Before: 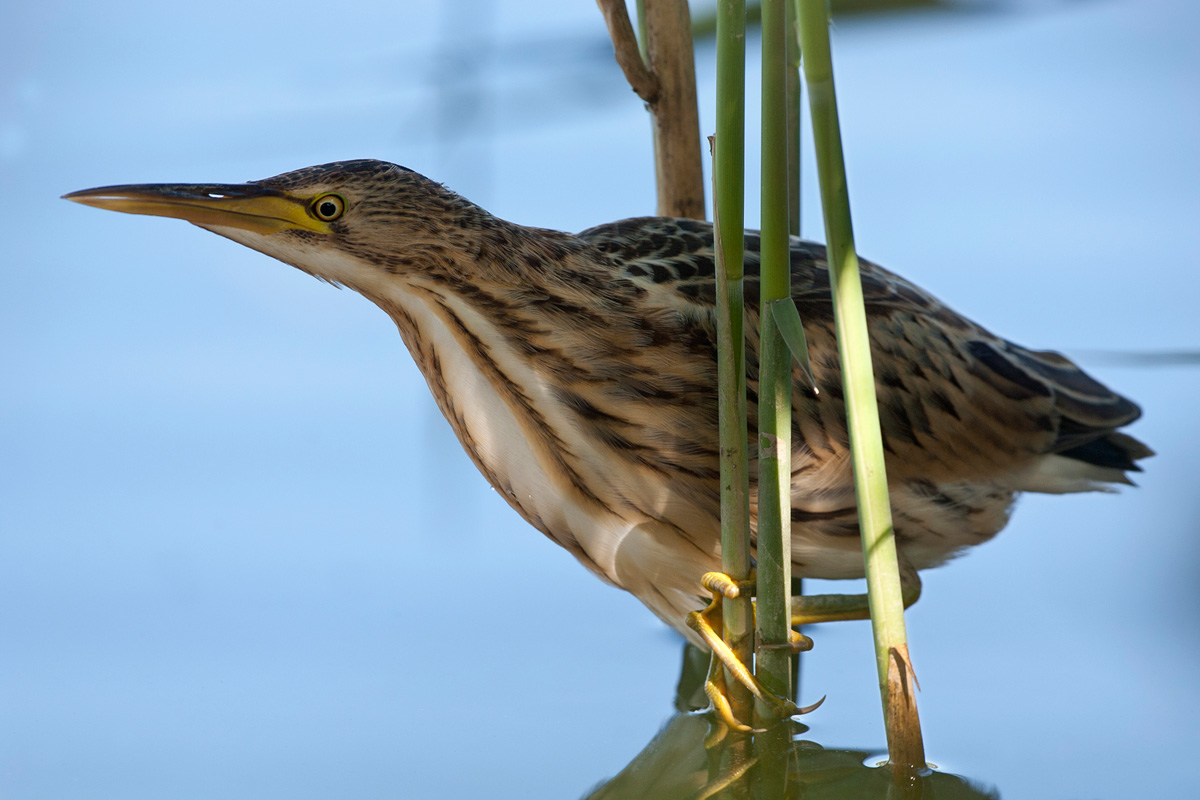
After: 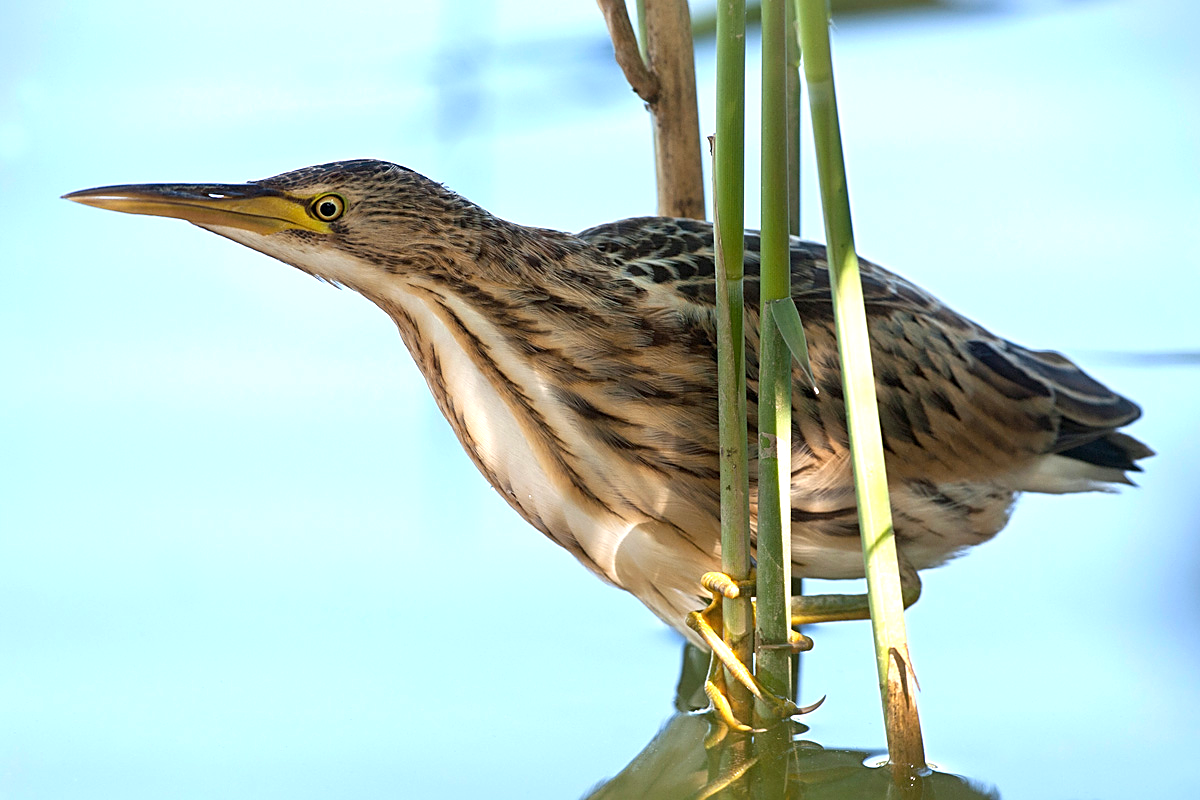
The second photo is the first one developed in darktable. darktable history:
exposure: black level correction 0, exposure 0.892 EV, compensate exposure bias true, compensate highlight preservation false
sharpen: amount 0.56
